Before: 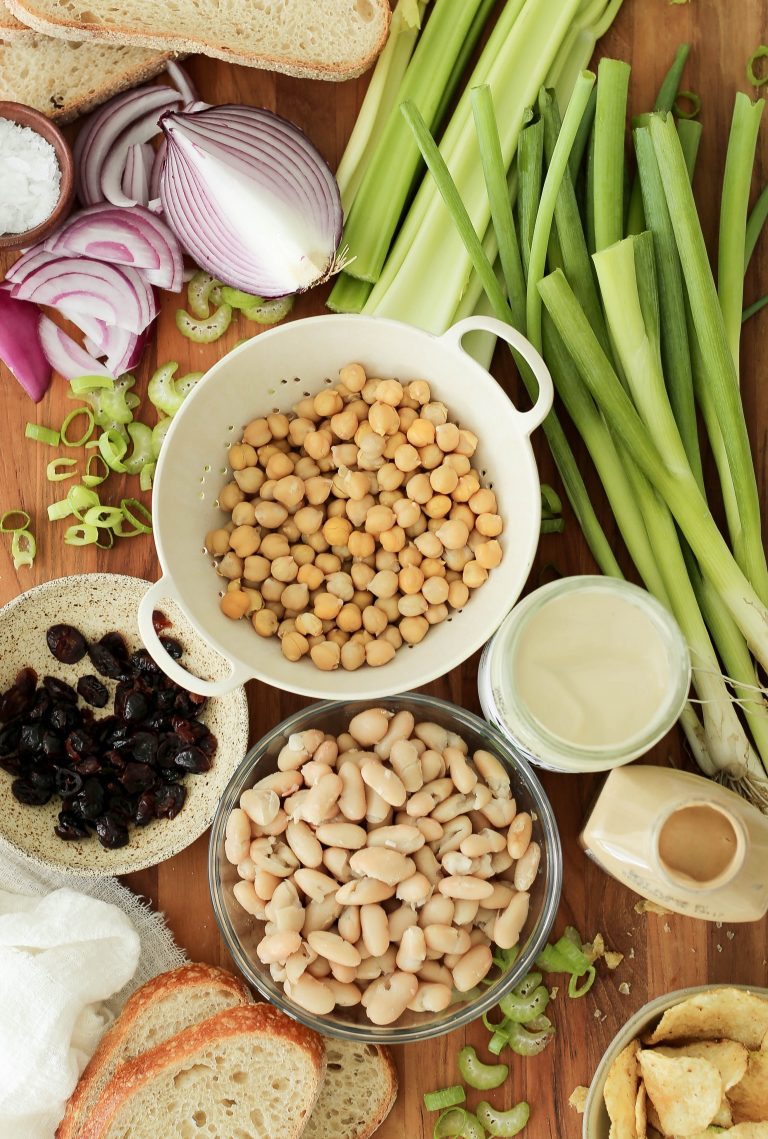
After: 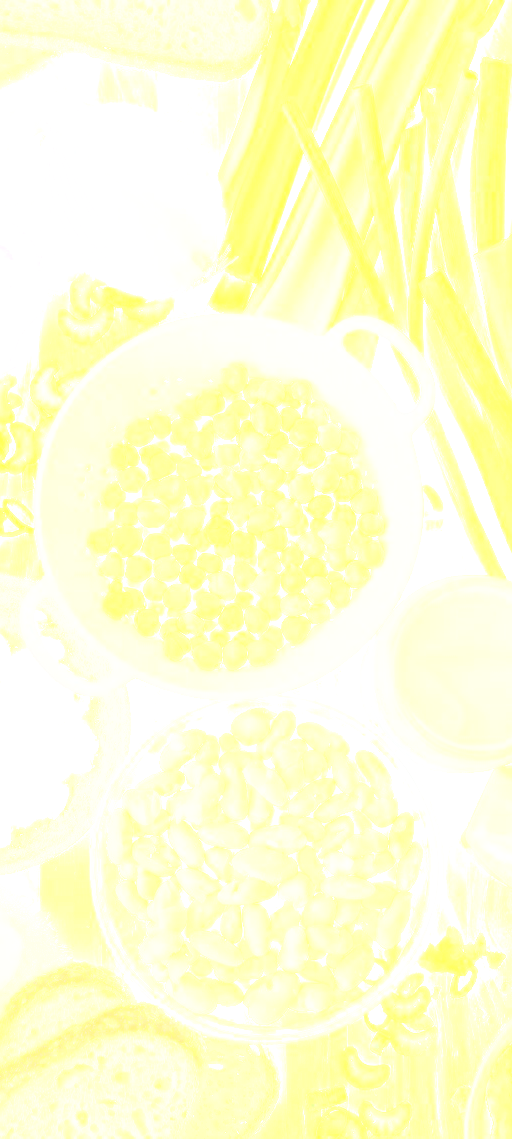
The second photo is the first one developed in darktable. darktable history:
base curve: curves: ch0 [(0, 0) (0.028, 0.03) (0.121, 0.232) (0.46, 0.748) (0.859, 0.968) (1, 1)], preserve colors none
crop and rotate: left 15.446%, right 17.836%
sharpen: on, module defaults
contrast brightness saturation: contrast 0.04, saturation 0.16
shadows and highlights: shadows -88.03, highlights -35.45, shadows color adjustment 99.15%, highlights color adjustment 0%, soften with gaussian
bloom: size 85%, threshold 5%, strength 85%
